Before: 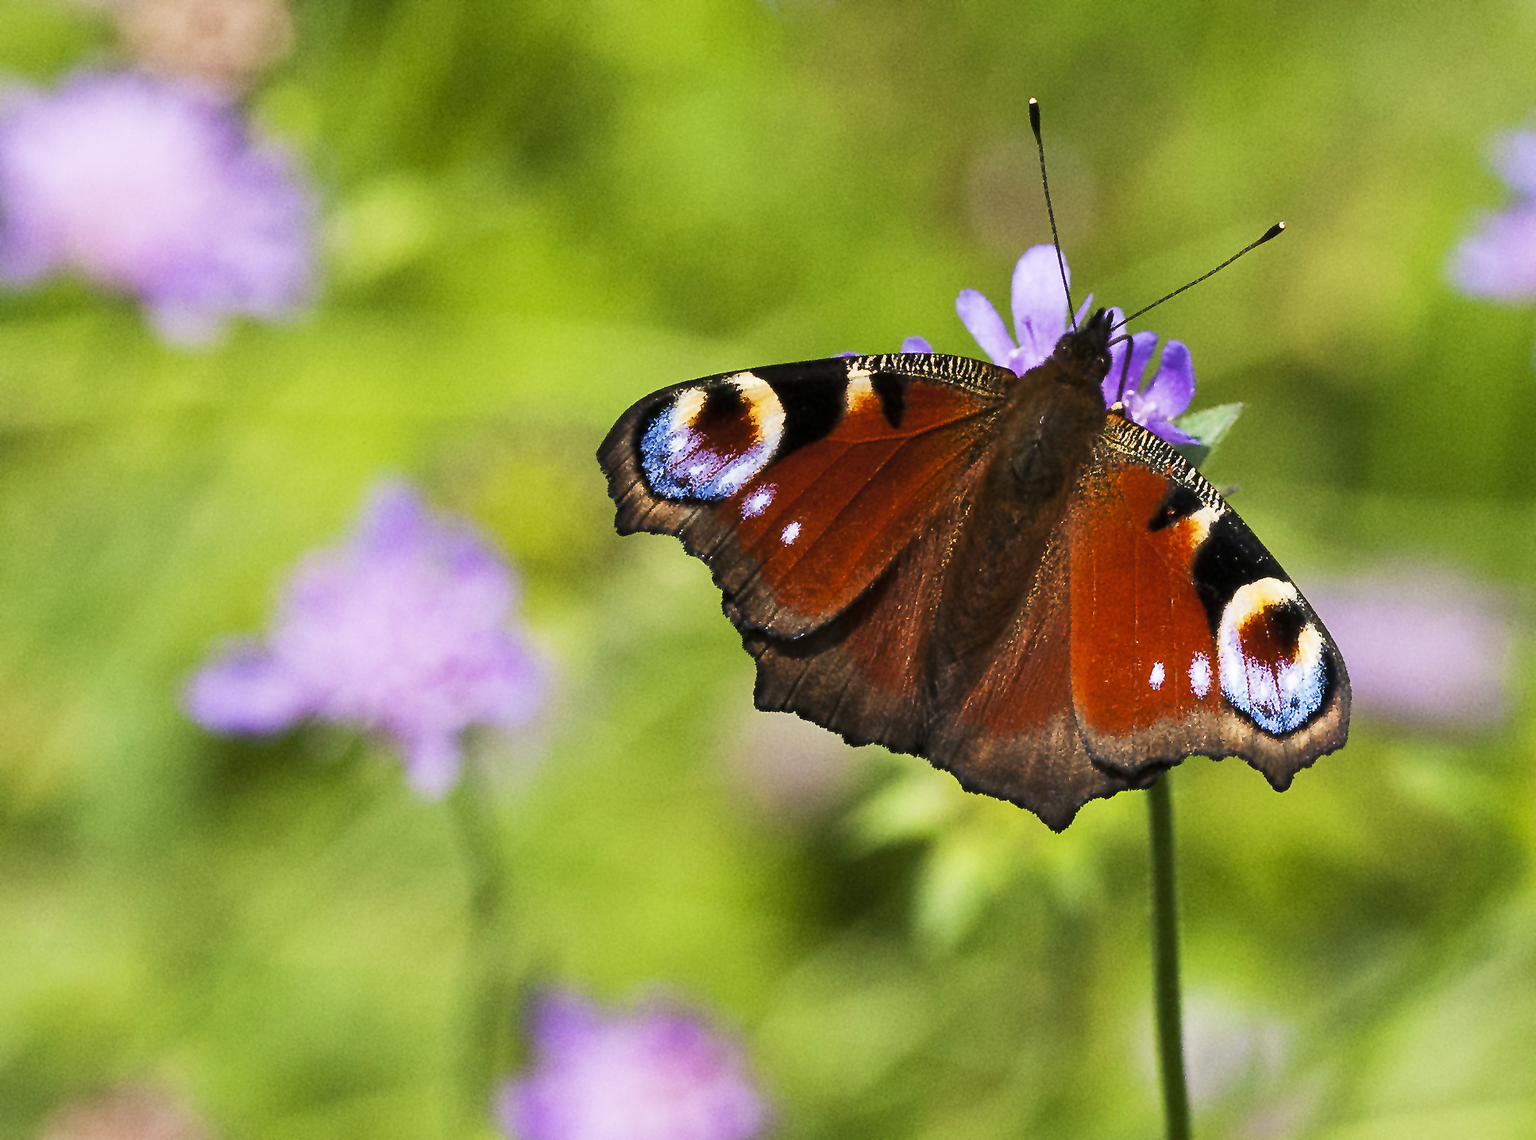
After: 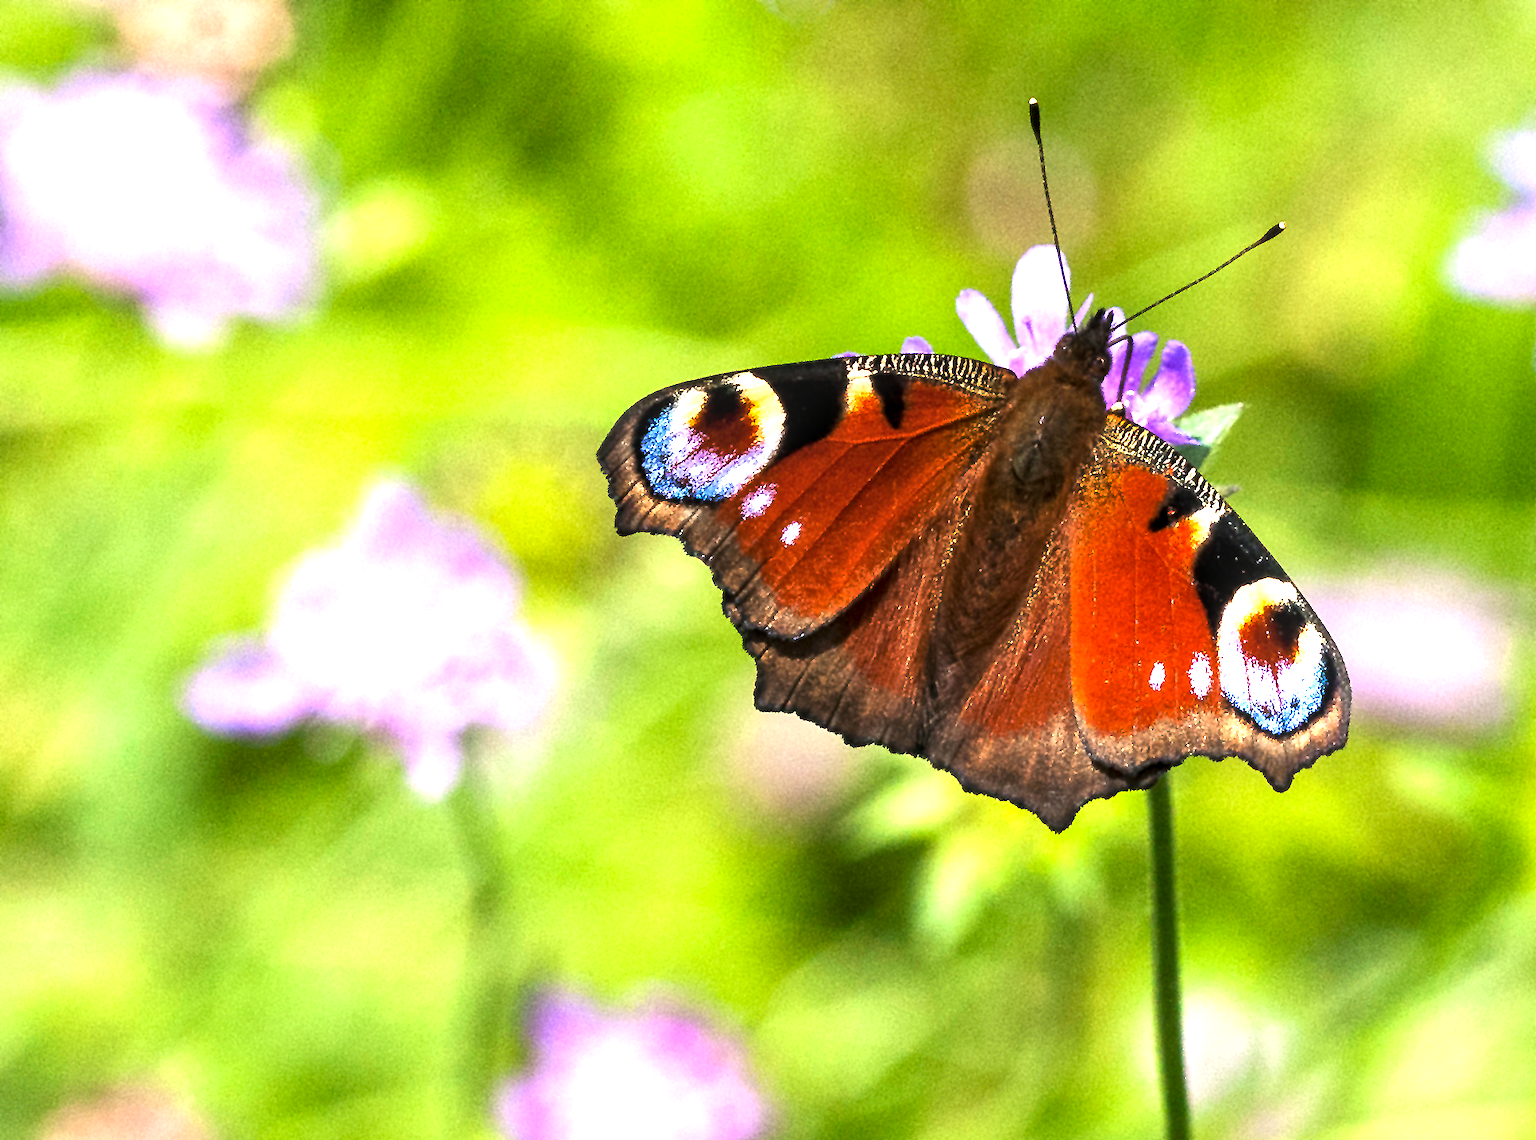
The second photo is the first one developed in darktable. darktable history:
white balance: emerald 1
exposure: exposure 1 EV, compensate highlight preservation false
local contrast: on, module defaults
